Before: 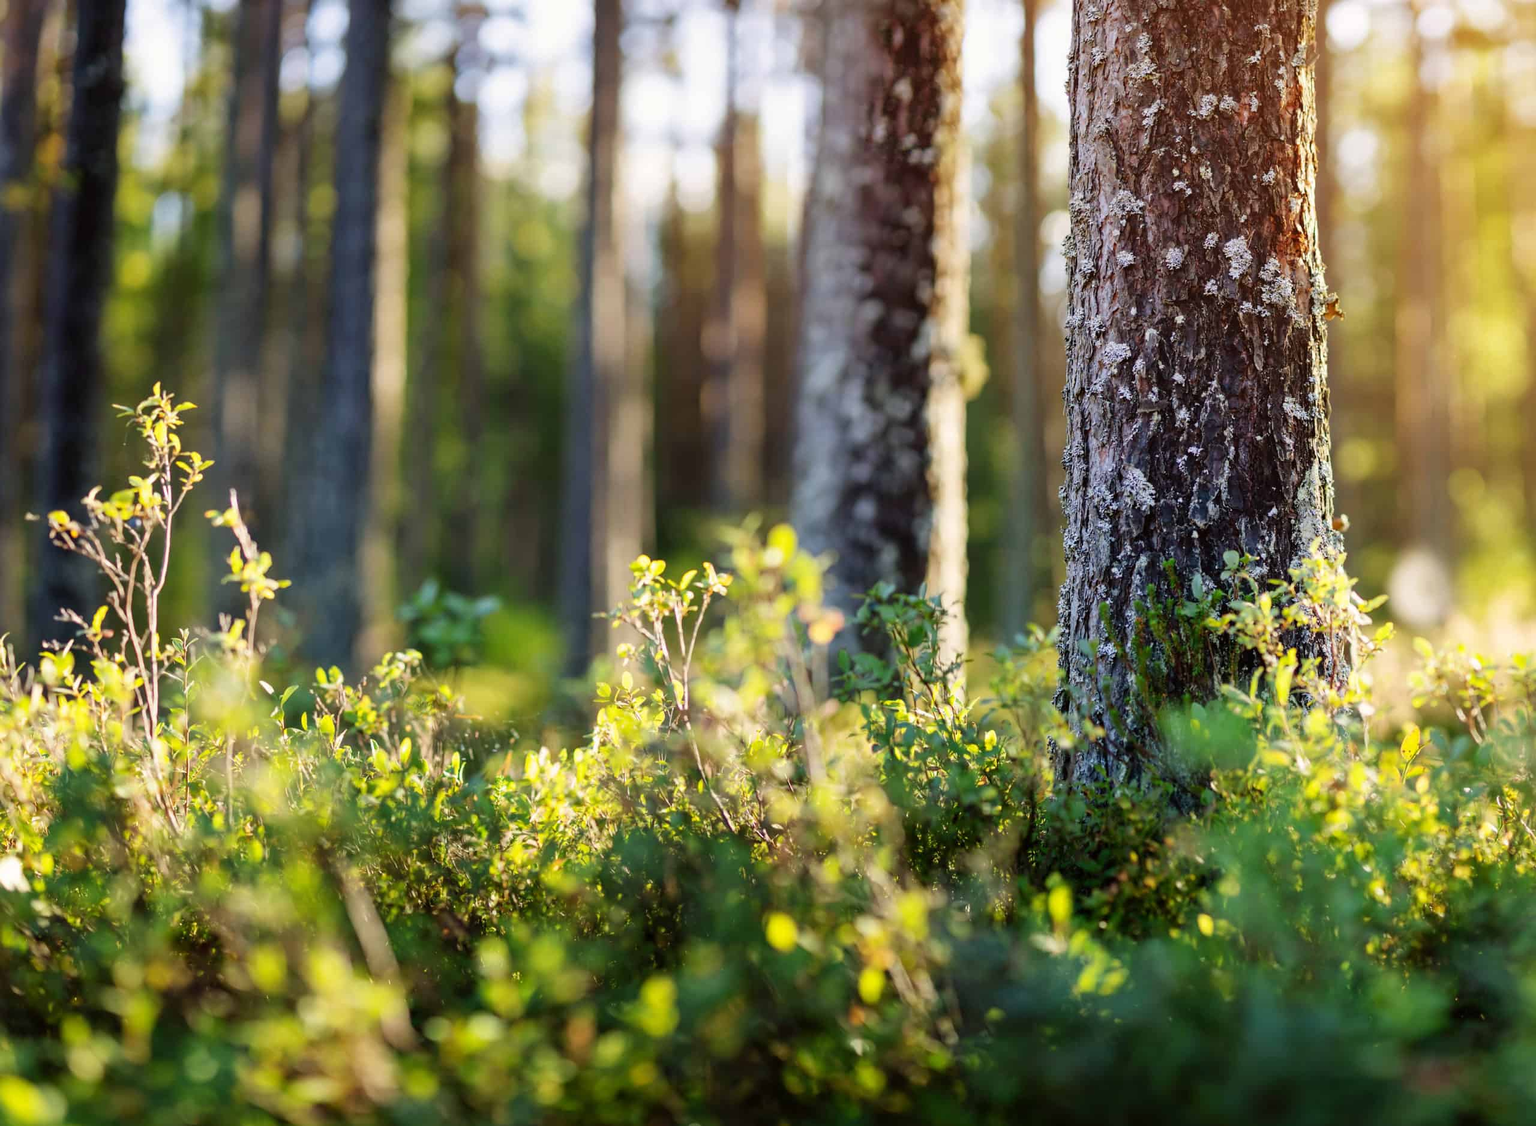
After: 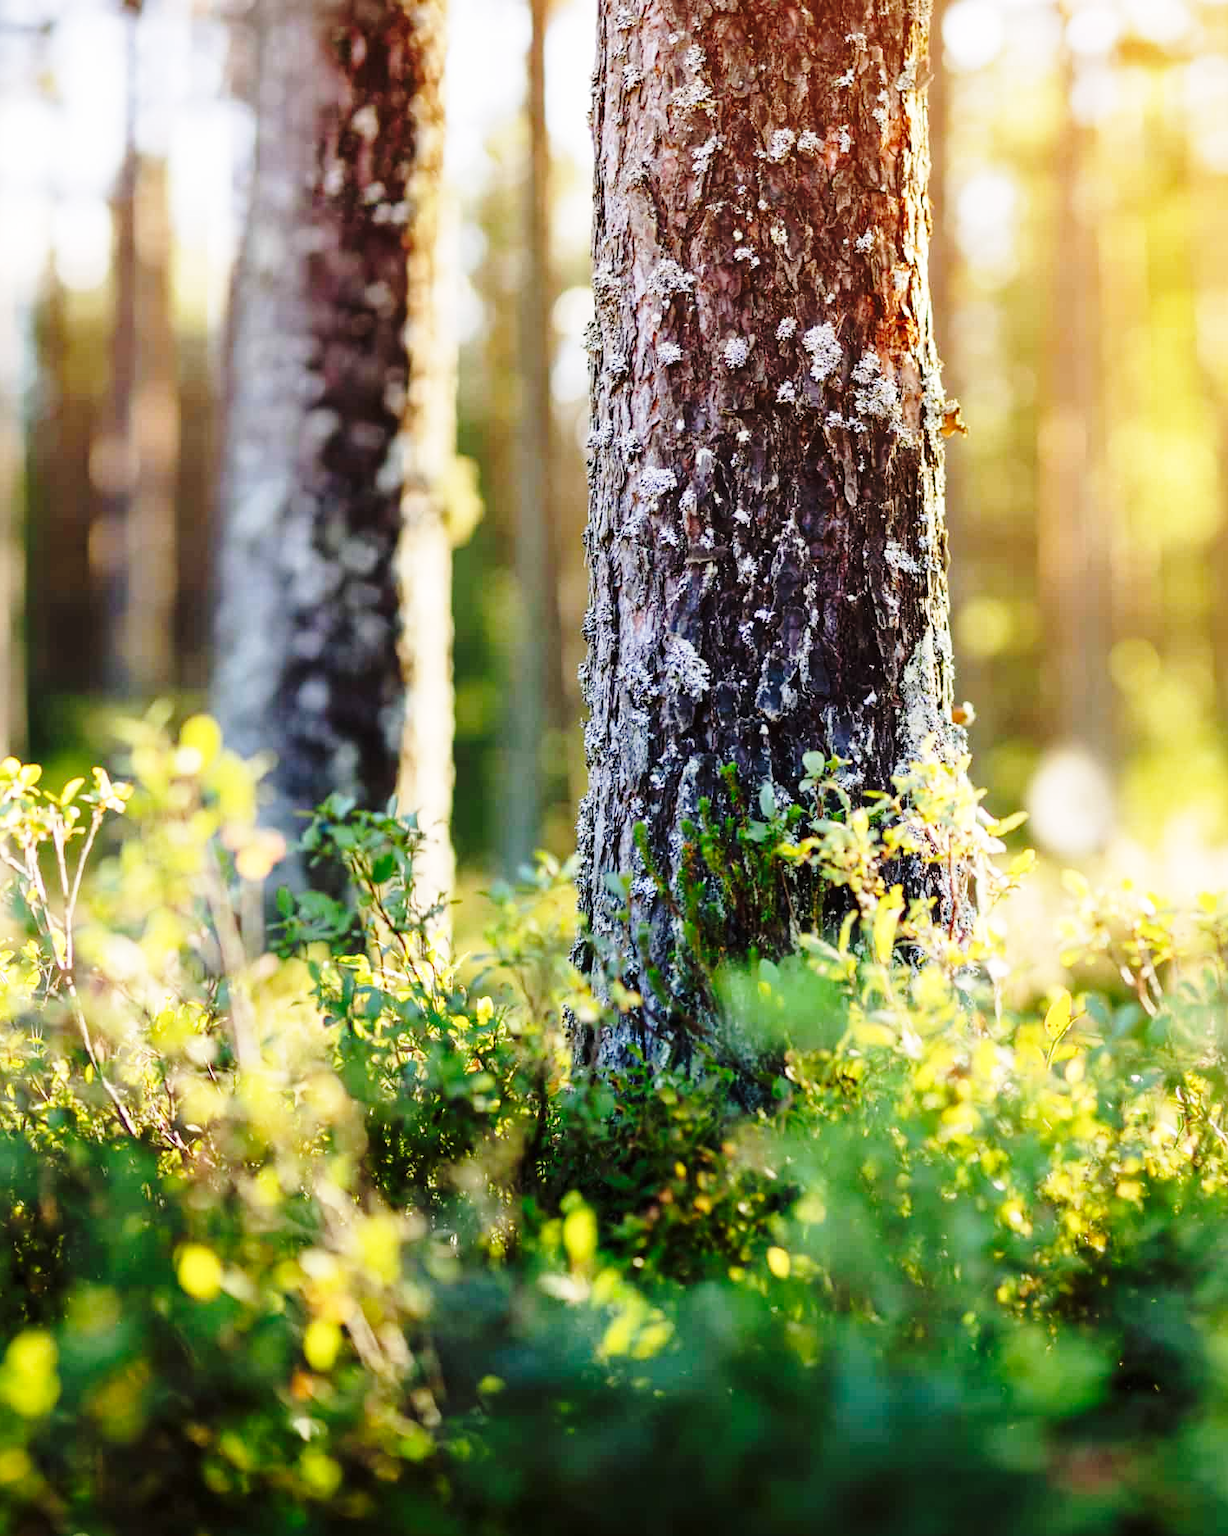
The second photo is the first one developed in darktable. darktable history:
base curve: curves: ch0 [(0, 0) (0.028, 0.03) (0.121, 0.232) (0.46, 0.748) (0.859, 0.968) (1, 1)], preserve colors none
crop: left 41.402%
